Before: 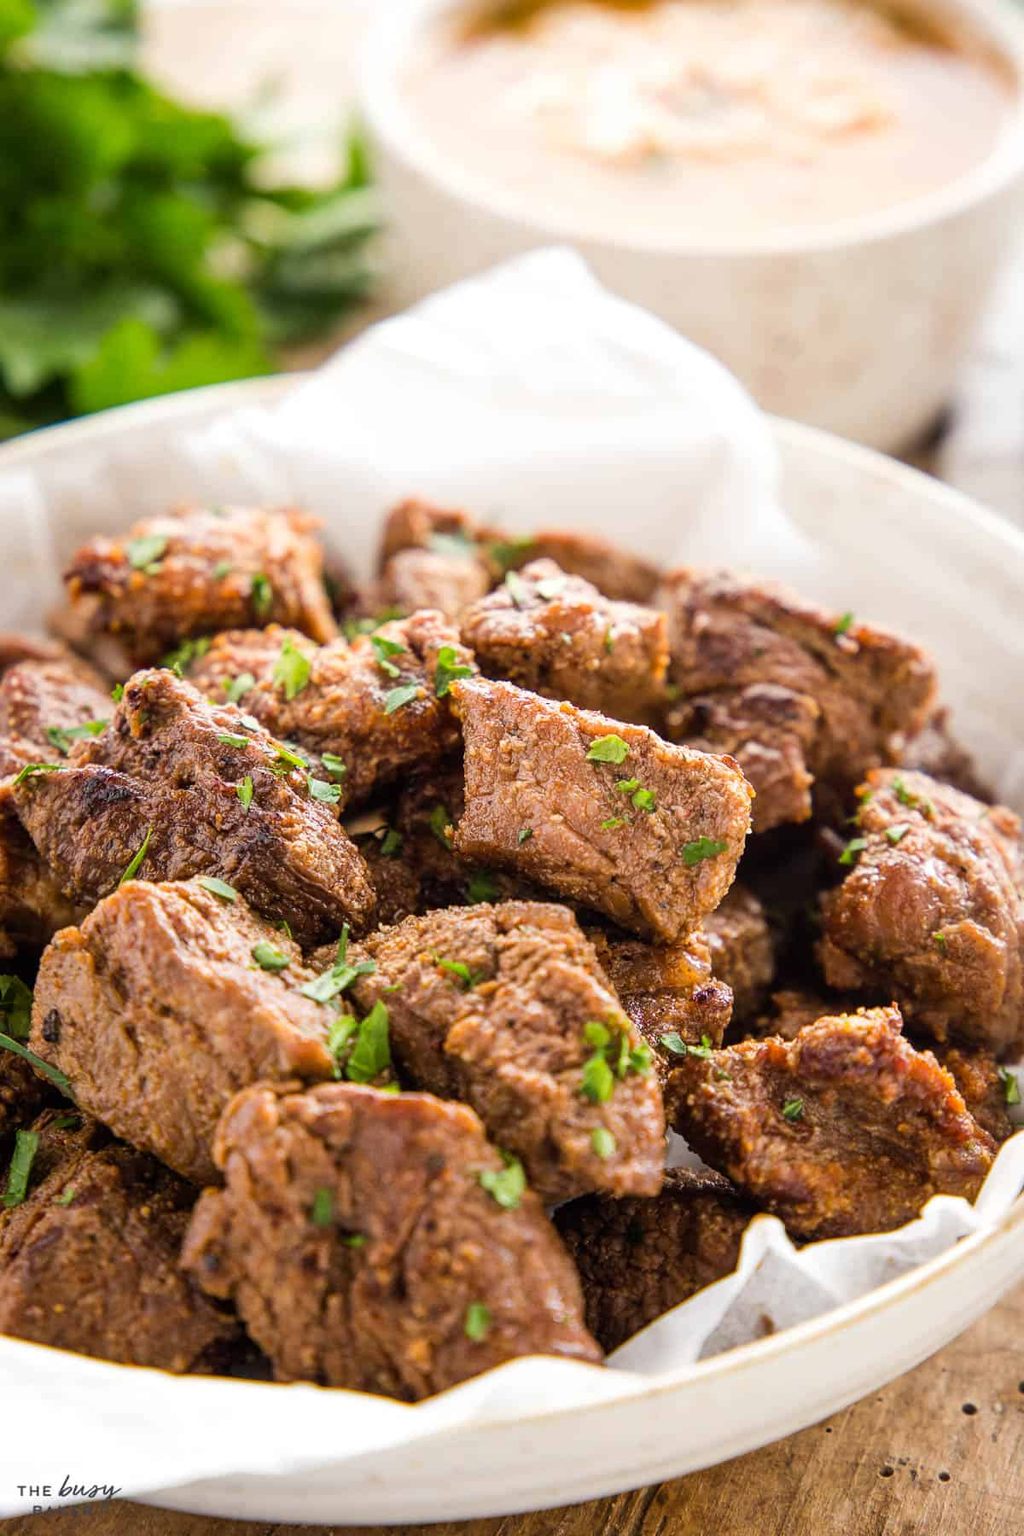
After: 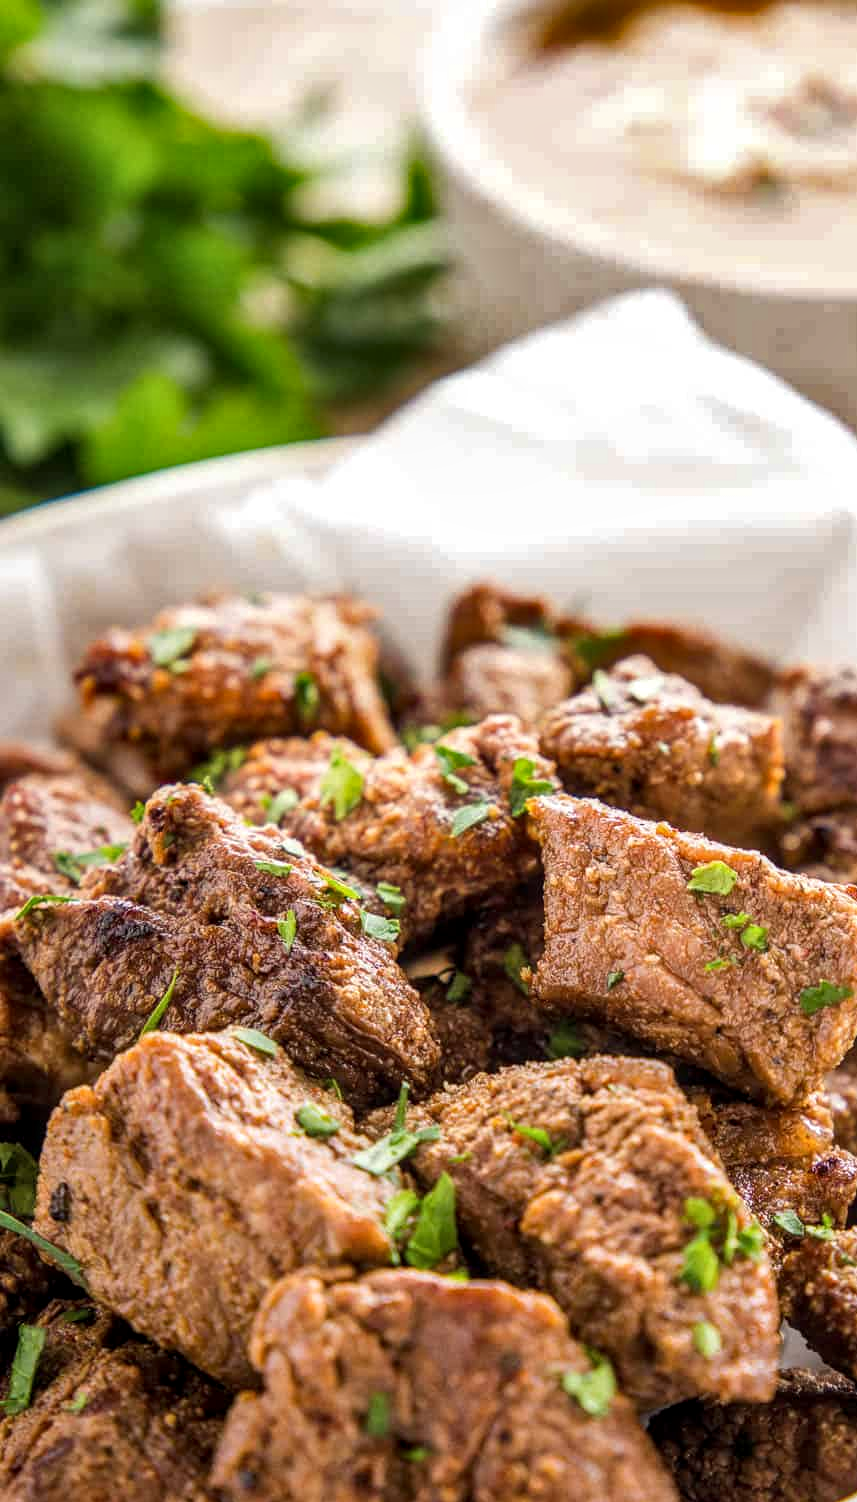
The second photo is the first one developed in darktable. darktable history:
shadows and highlights: radius 106.97, shadows 45.56, highlights -66.09, low approximation 0.01, soften with gaussian
crop: right 28.516%, bottom 16.5%
local contrast: on, module defaults
